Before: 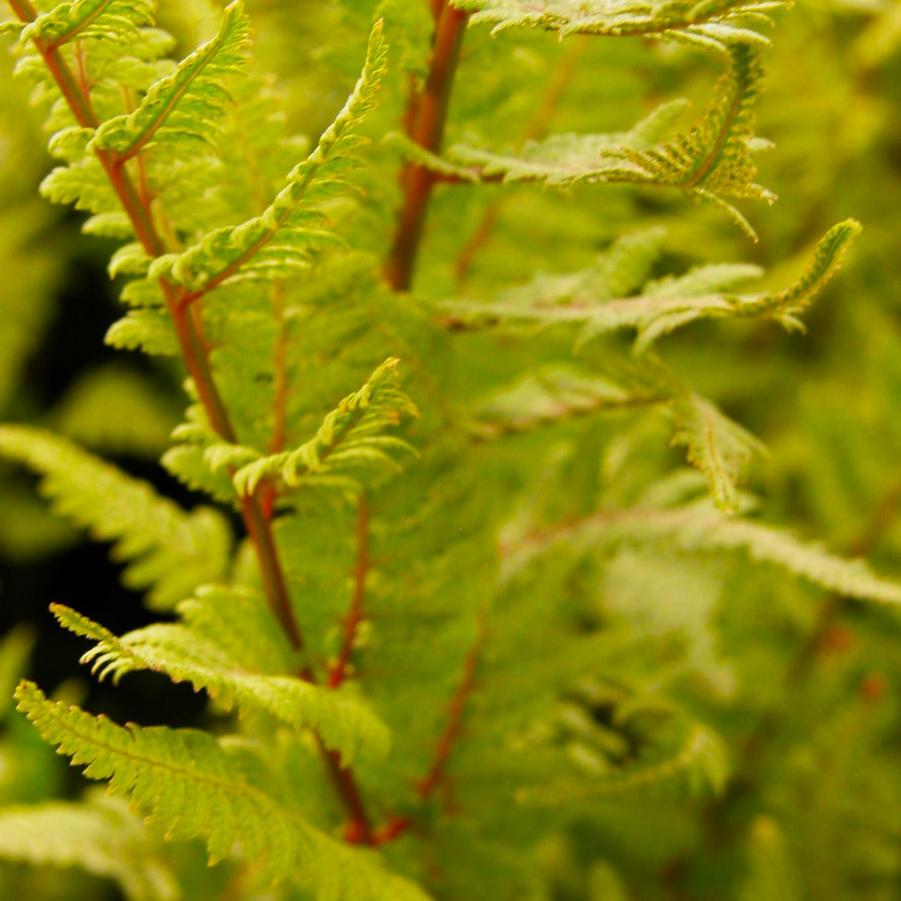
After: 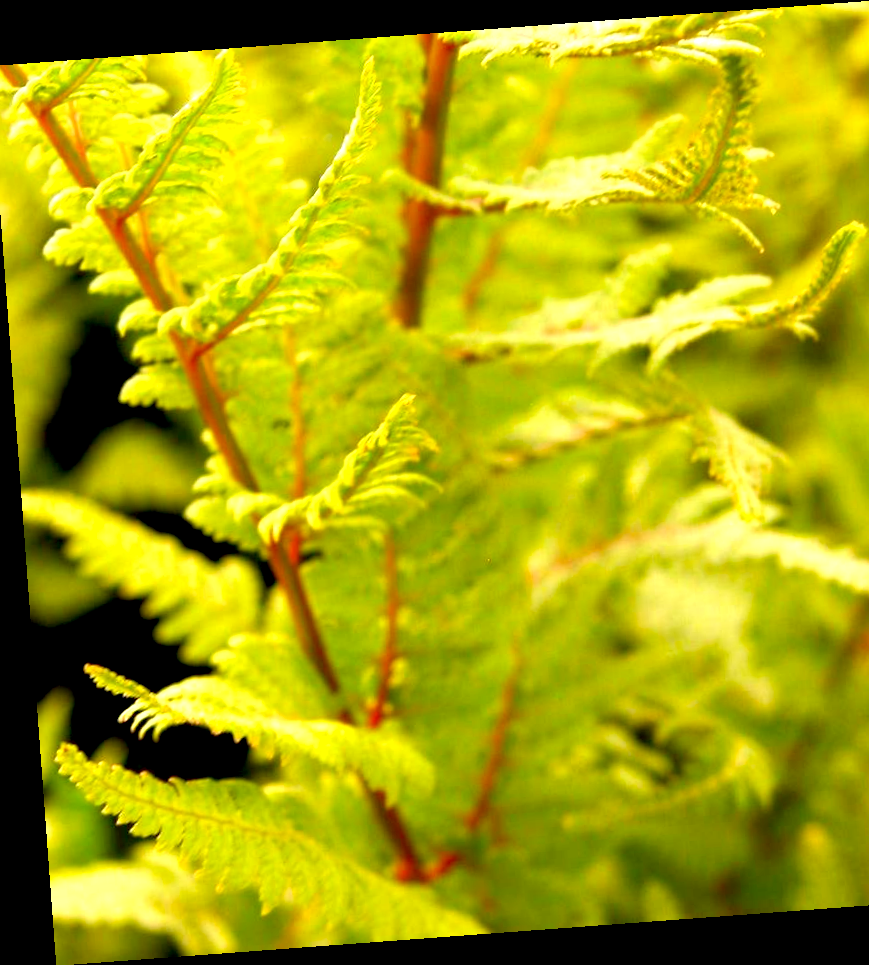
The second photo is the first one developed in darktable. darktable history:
exposure: black level correction 0.008, exposure 0.979 EV, compensate highlight preservation false
crop and rotate: left 1.088%, right 8.807%
rotate and perspective: rotation -4.25°, automatic cropping off
